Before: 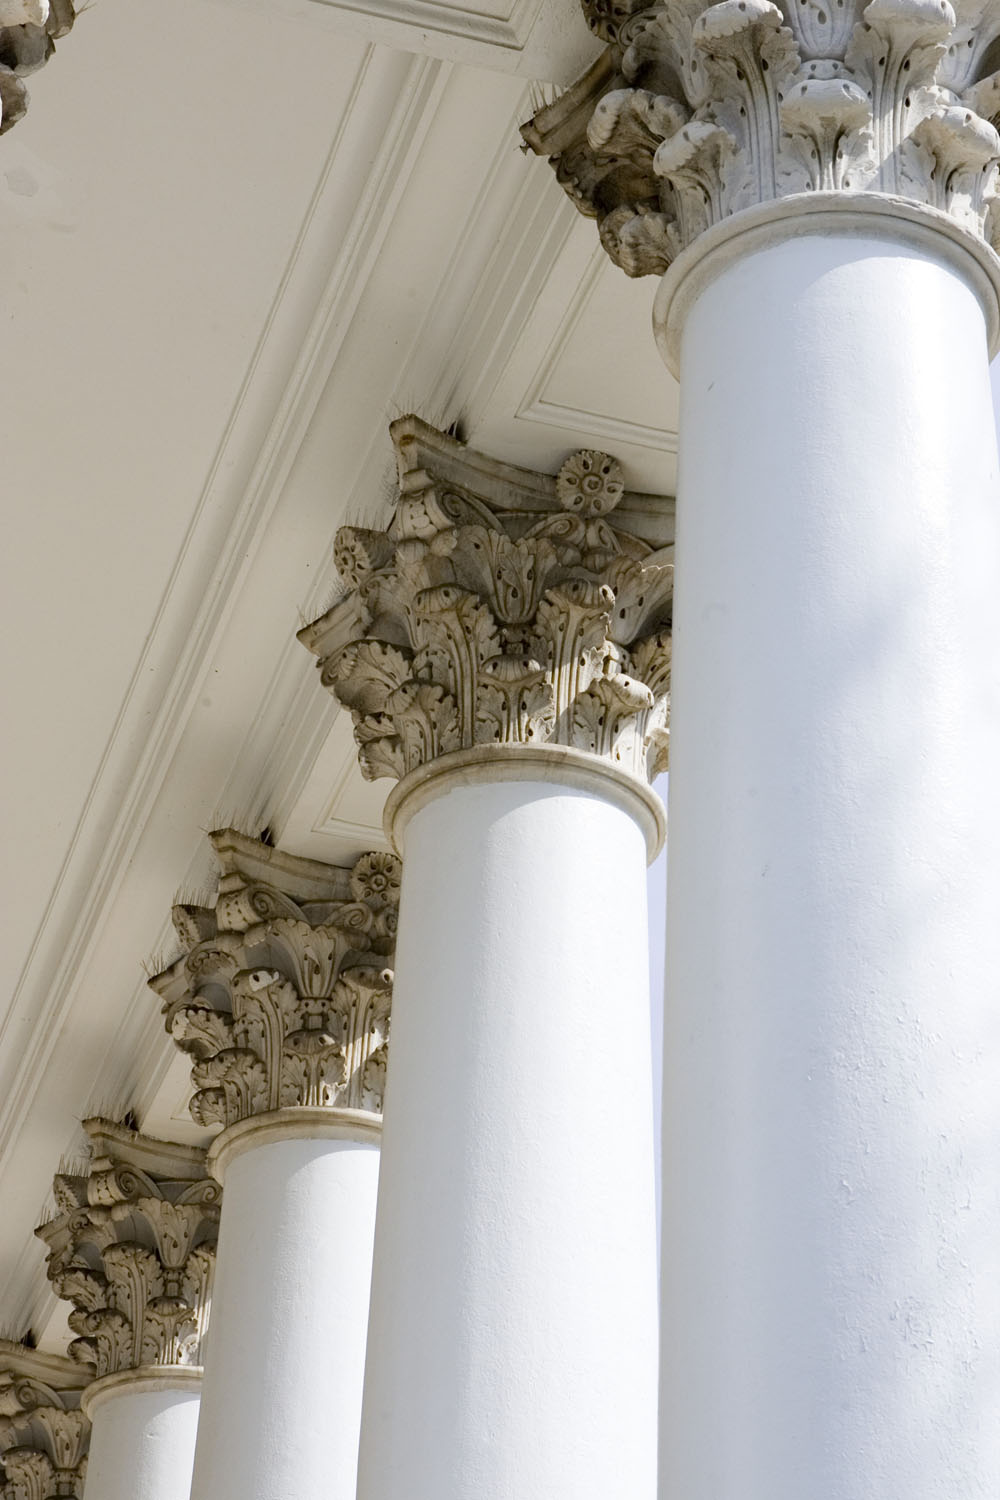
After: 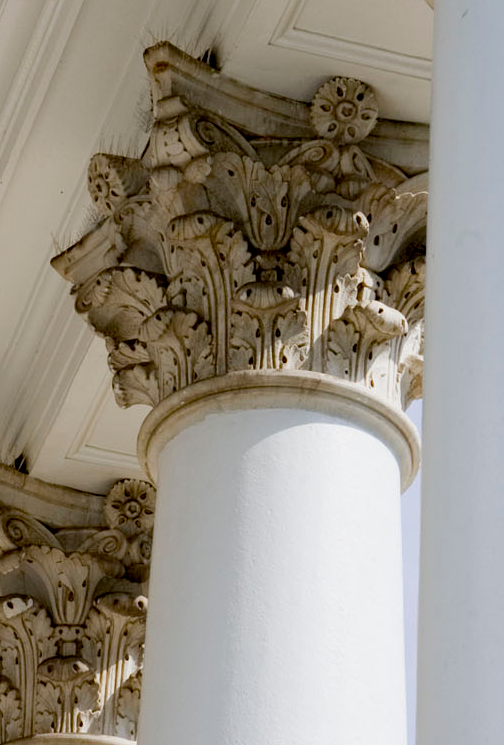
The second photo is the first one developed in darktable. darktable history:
crop: left 24.696%, top 24.909%, right 24.849%, bottom 25.392%
exposure: black level correction 0.009, exposure -0.161 EV, compensate exposure bias true, compensate highlight preservation false
